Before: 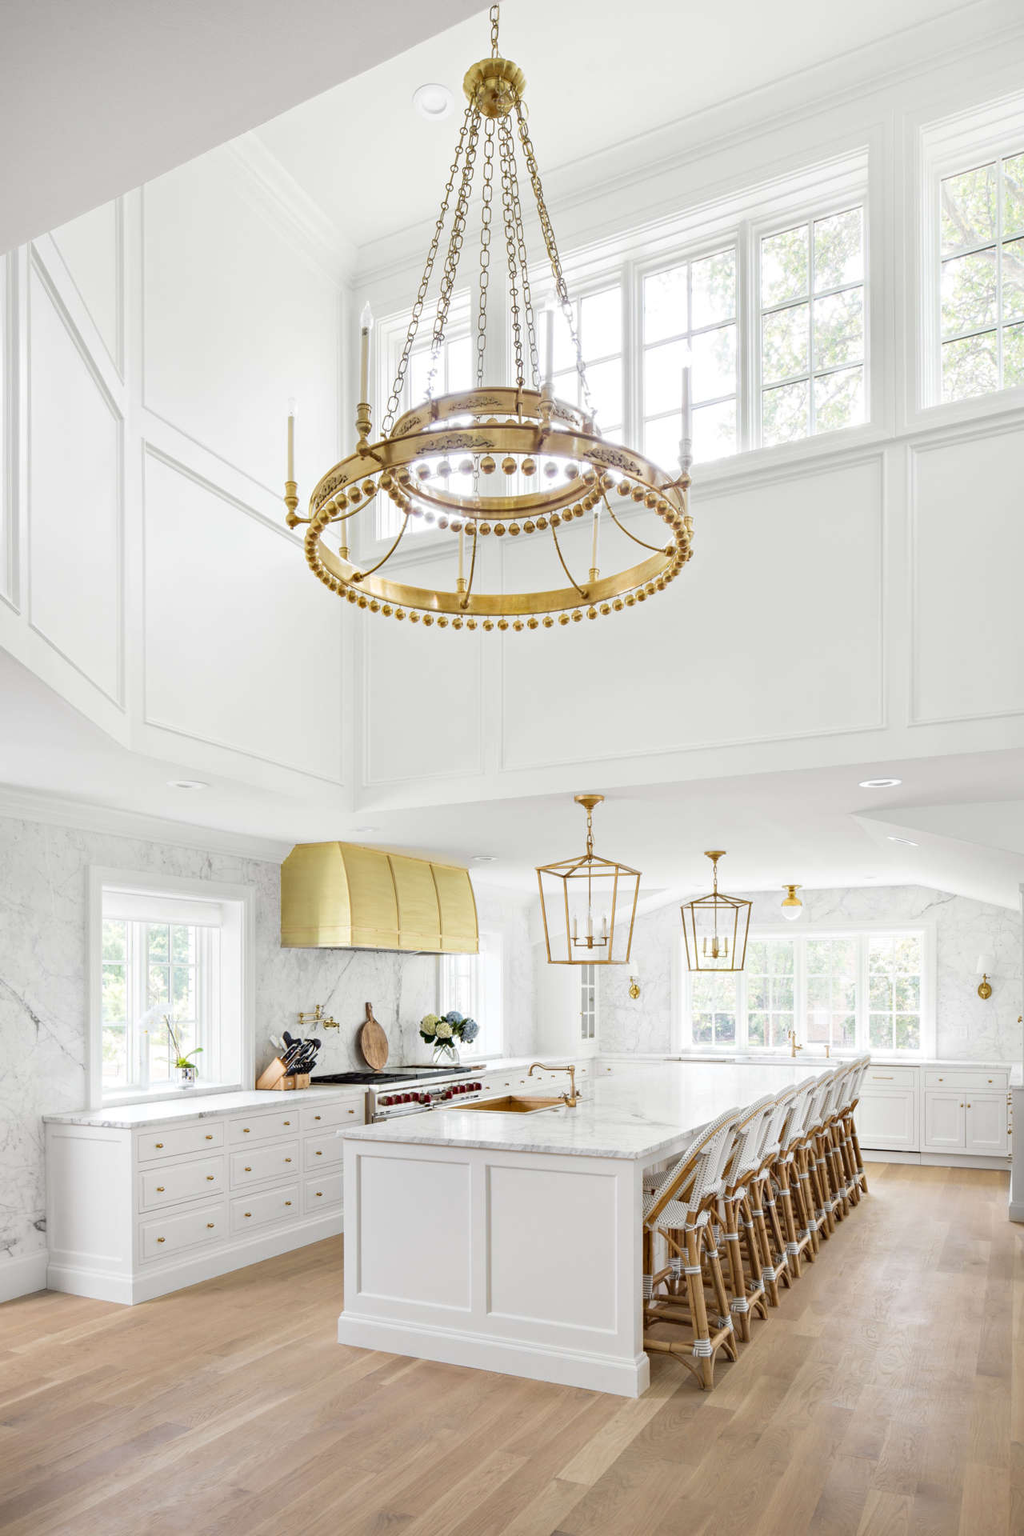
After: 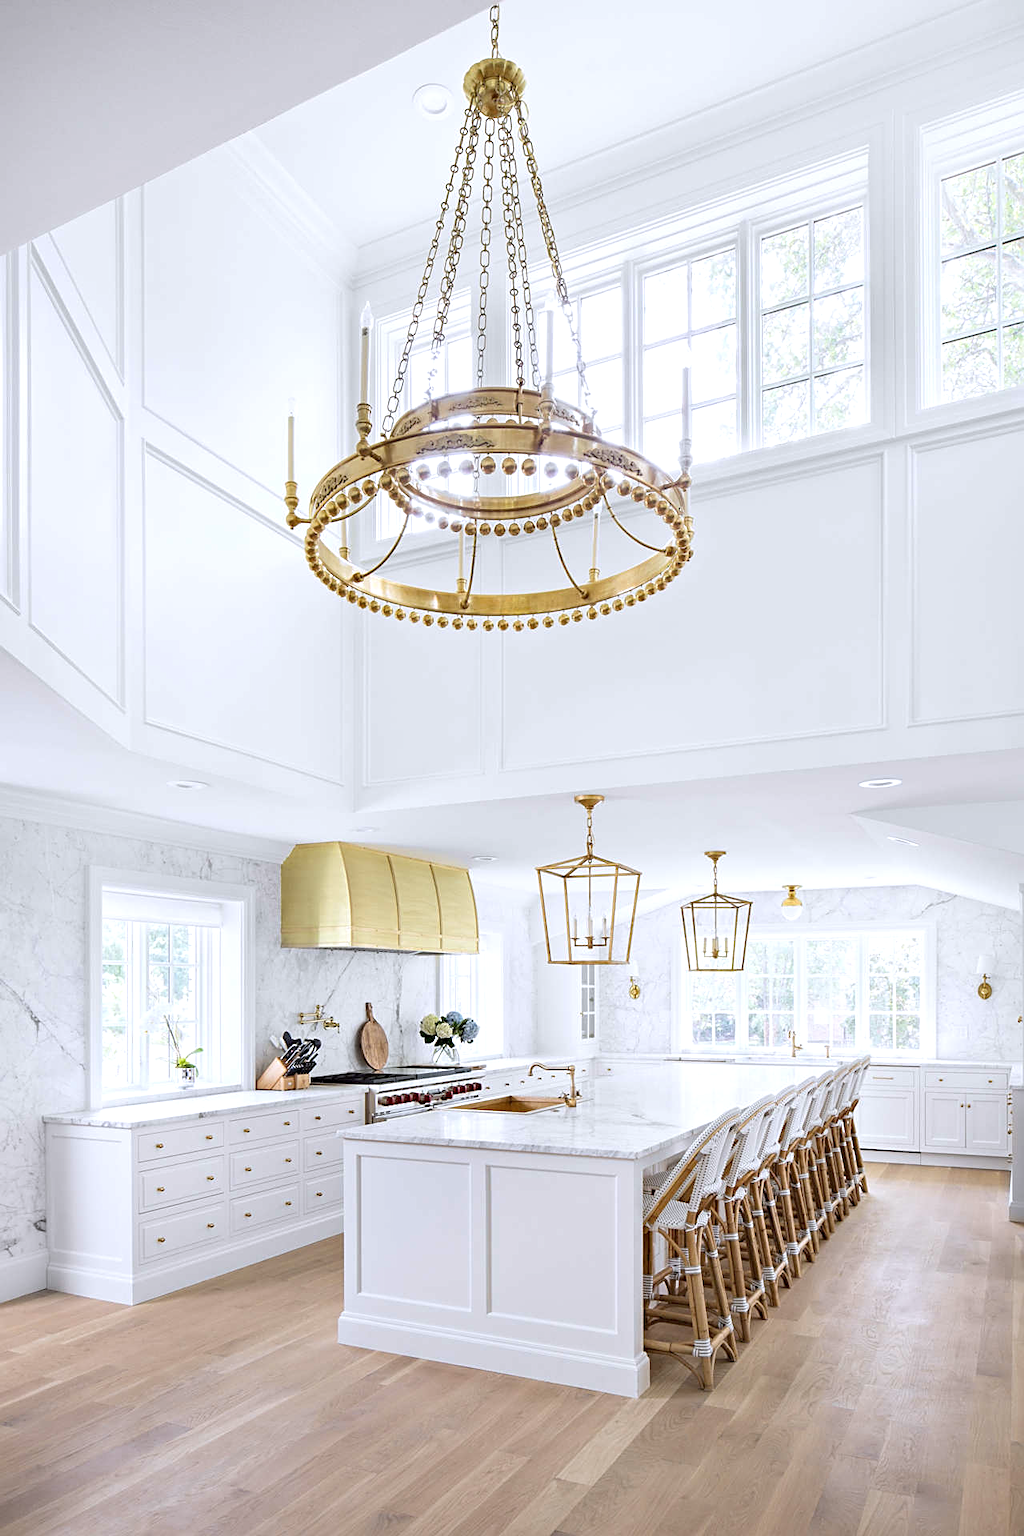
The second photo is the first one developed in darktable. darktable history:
exposure: exposure 0.161 EV, compensate highlight preservation false
color calibration: illuminant as shot in camera, x 0.358, y 0.373, temperature 4628.91 K
sharpen: on, module defaults
